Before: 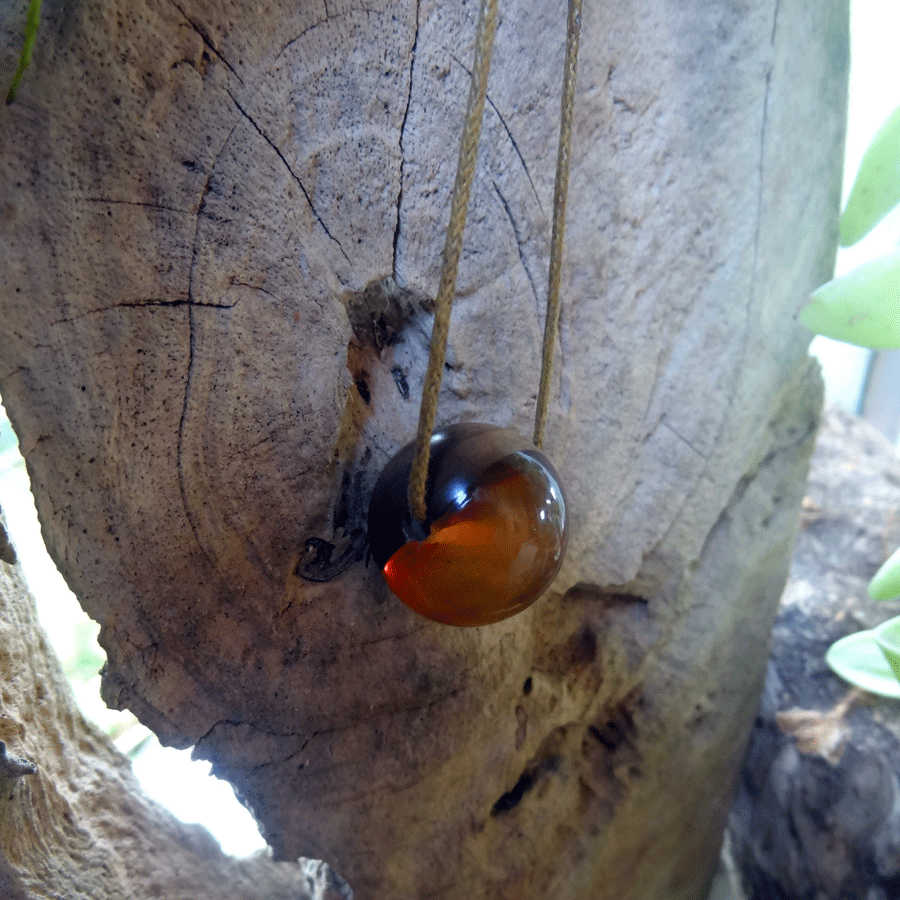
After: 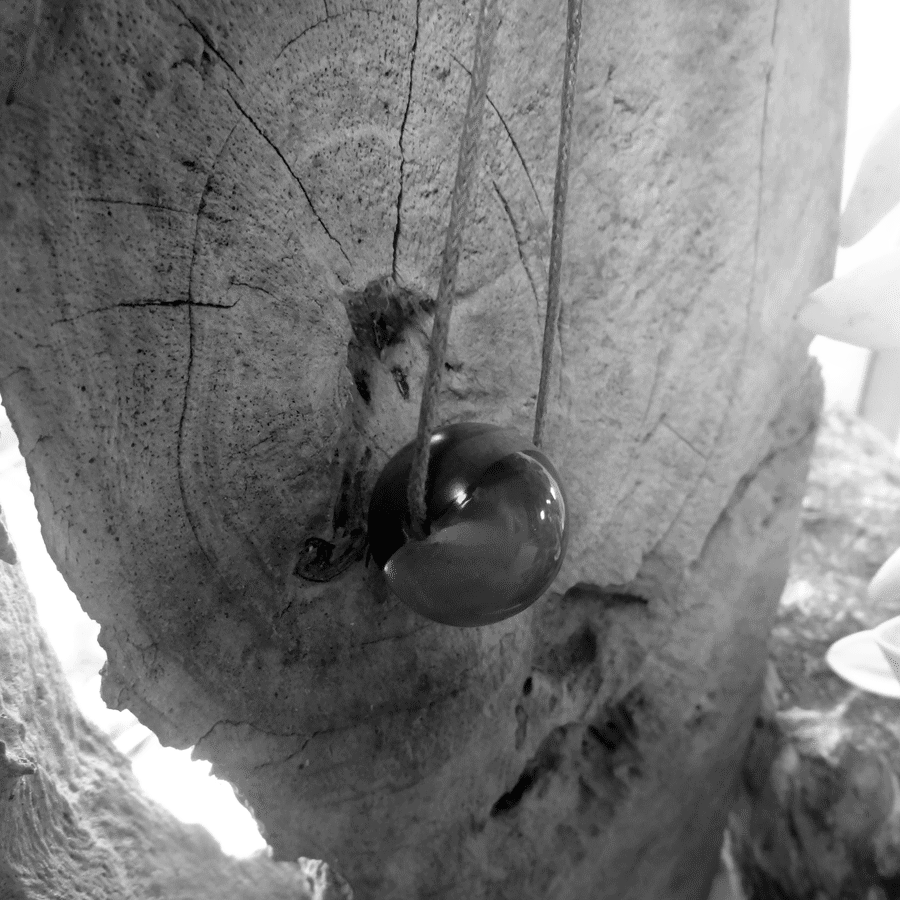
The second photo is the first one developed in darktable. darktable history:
bloom: size 15%, threshold 97%, strength 7%
monochrome: a 16.01, b -2.65, highlights 0.52
